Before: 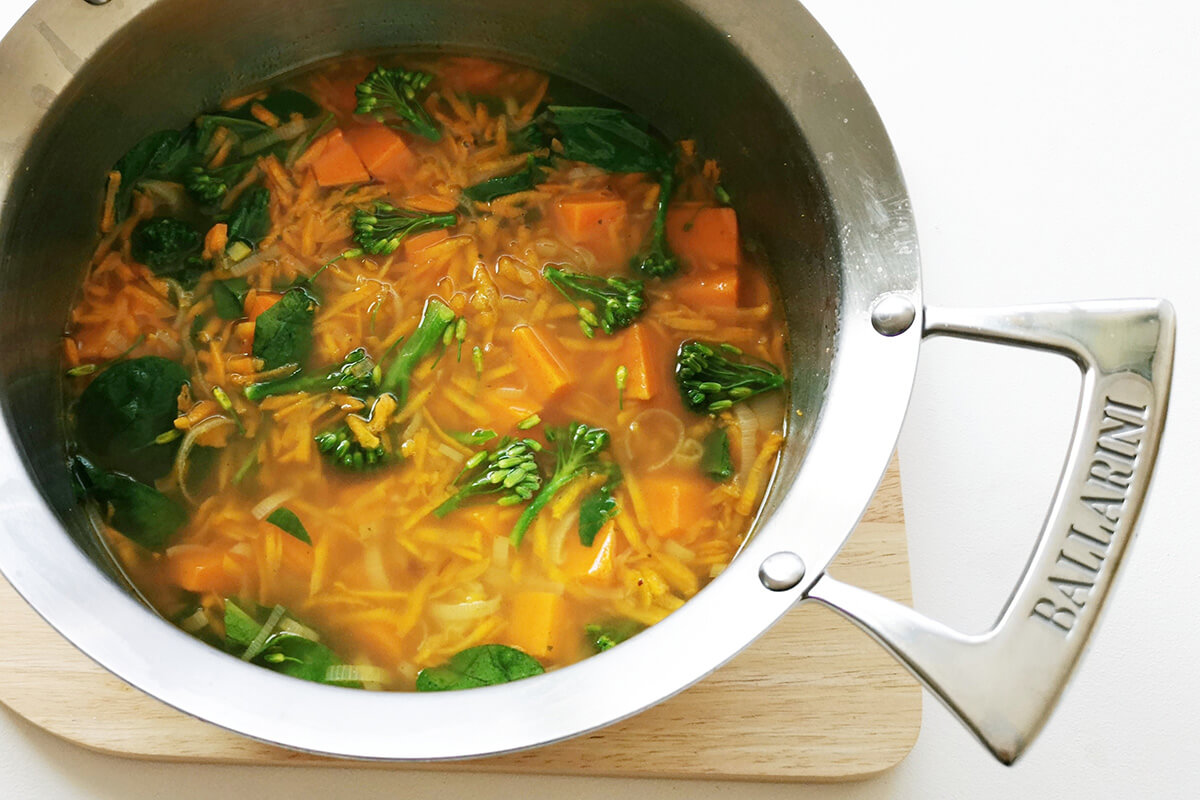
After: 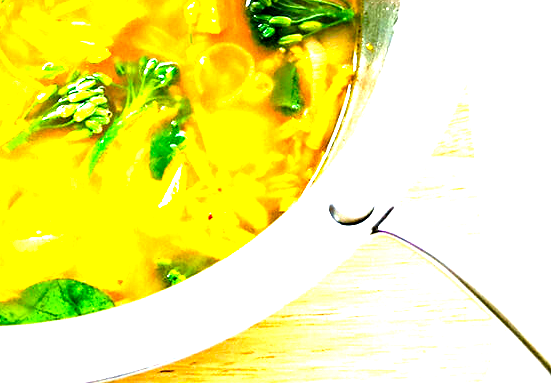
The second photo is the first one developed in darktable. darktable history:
color balance rgb: perceptual saturation grading › global saturation 25.841%, global vibrance 14.321%
crop: left 35.861%, top 45.875%, right 18.148%, bottom 6.167%
contrast equalizer: octaves 7, y [[0.6 ×6], [0.55 ×6], [0 ×6], [0 ×6], [0 ×6]]
exposure: exposure 2.215 EV, compensate exposure bias true, compensate highlight preservation false
